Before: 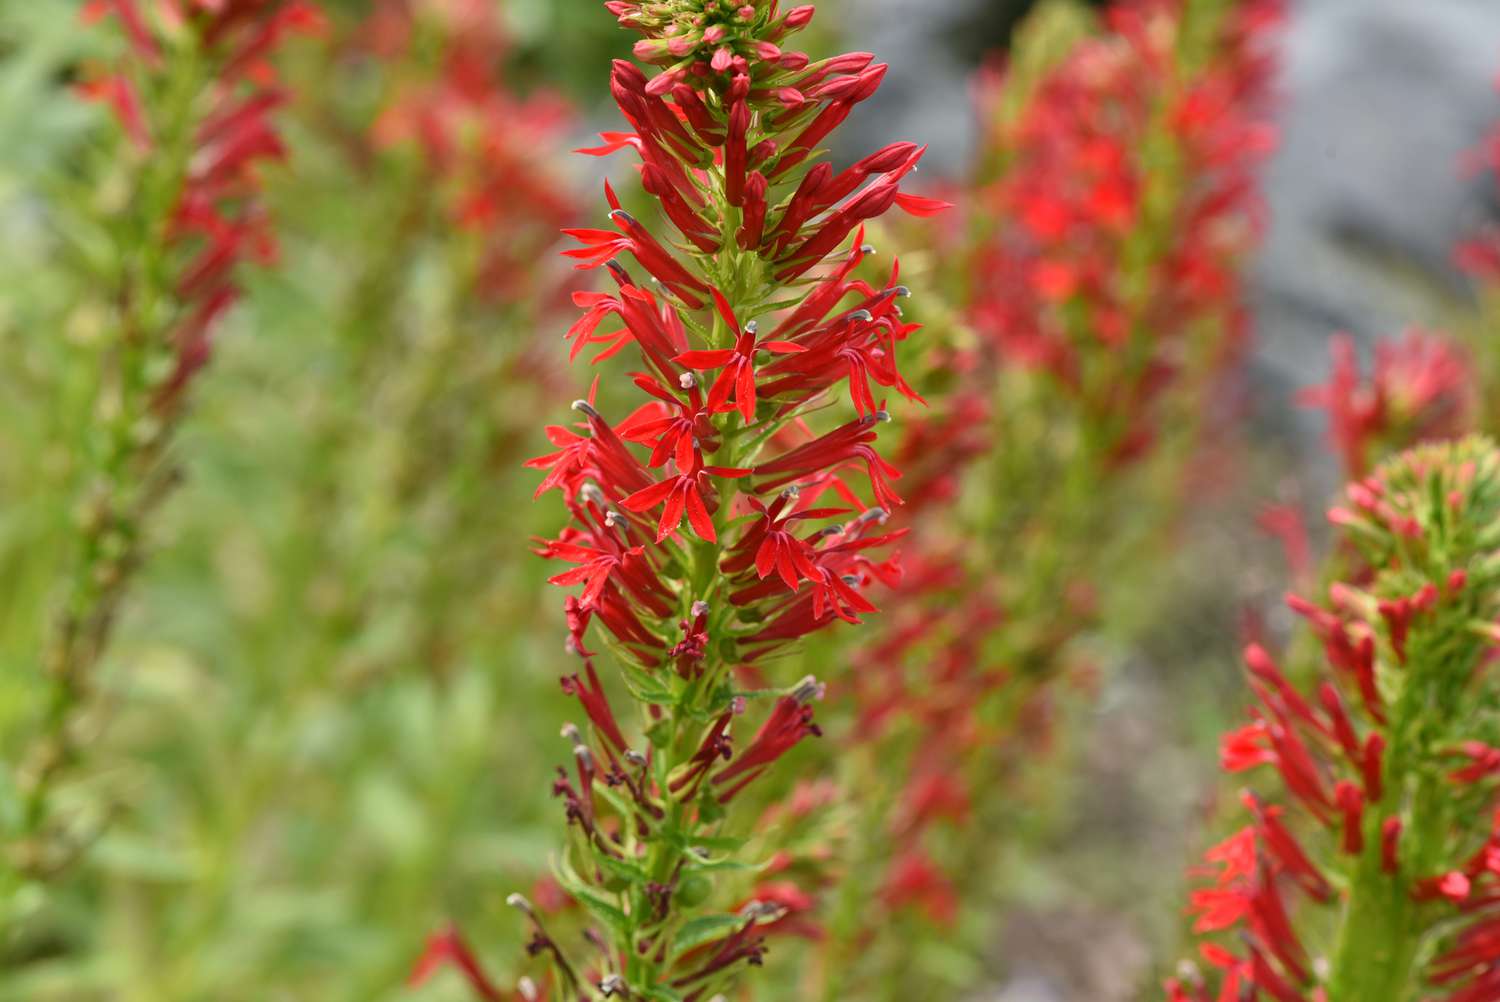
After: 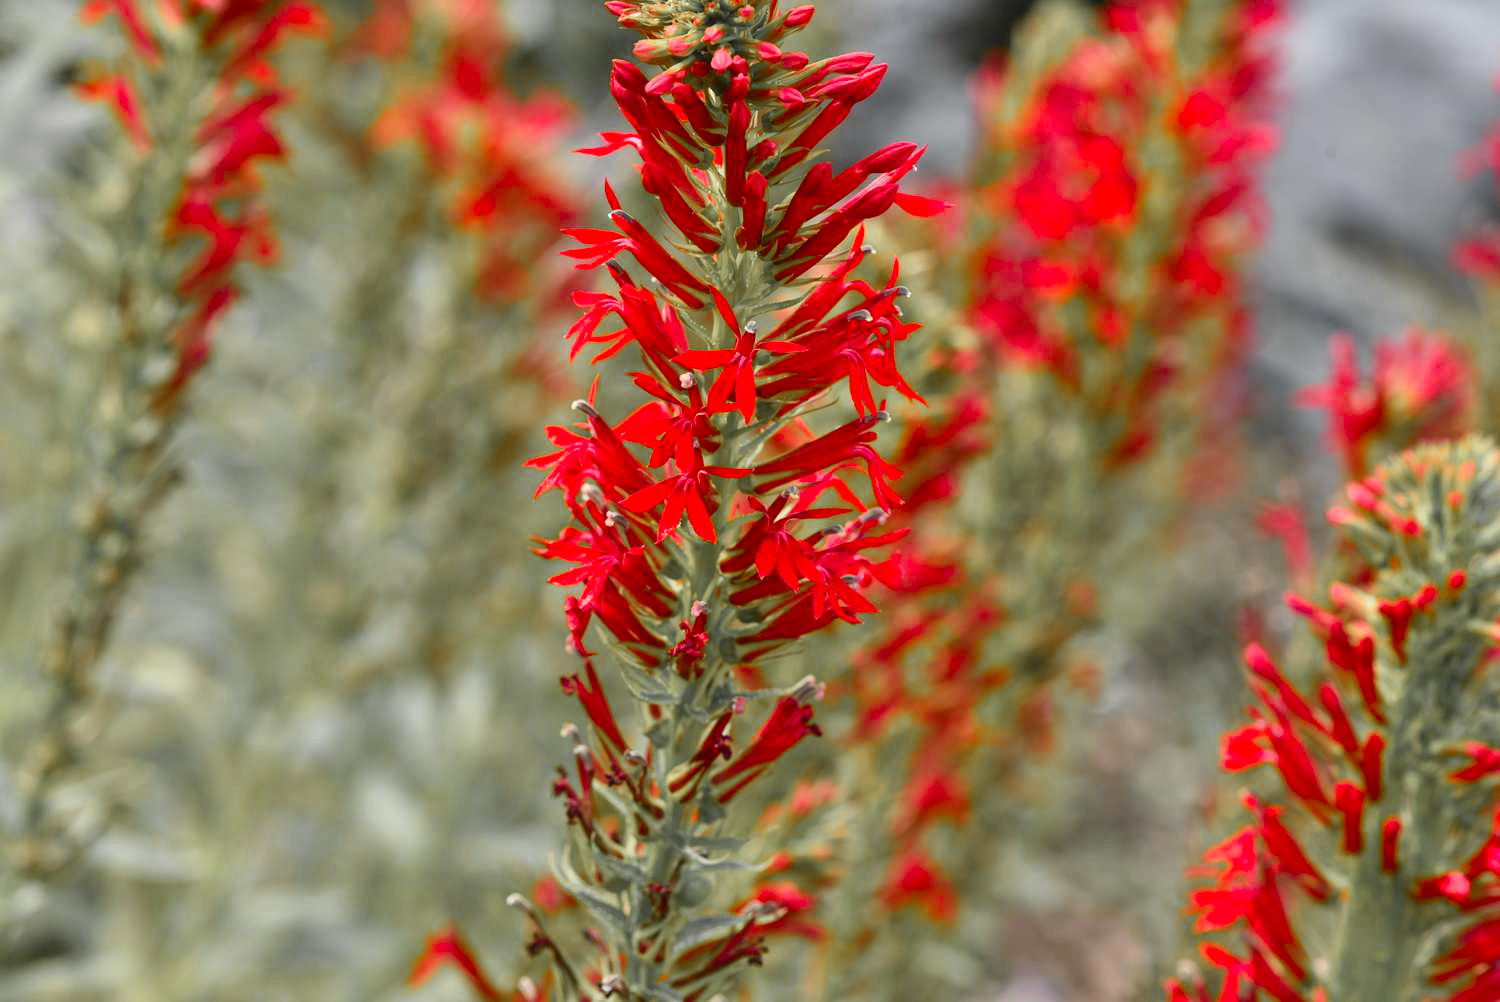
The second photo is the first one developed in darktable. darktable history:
local contrast: mode bilateral grid, contrast 20, coarseness 50, detail 120%, midtone range 0.2
color zones: curves: ch1 [(0, 0.679) (0.143, 0.647) (0.286, 0.261) (0.378, -0.011) (0.571, 0.396) (0.714, 0.399) (0.857, 0.406) (1, 0.679)]
